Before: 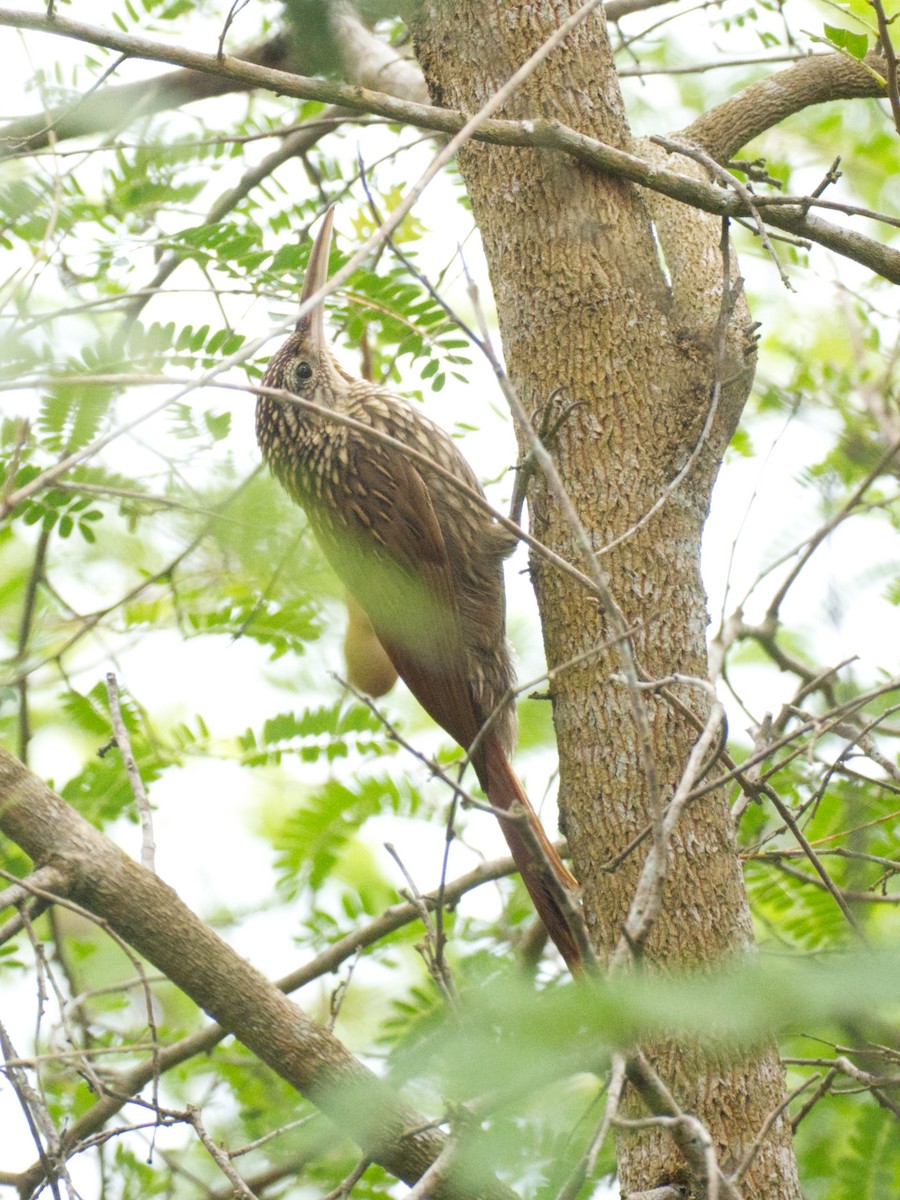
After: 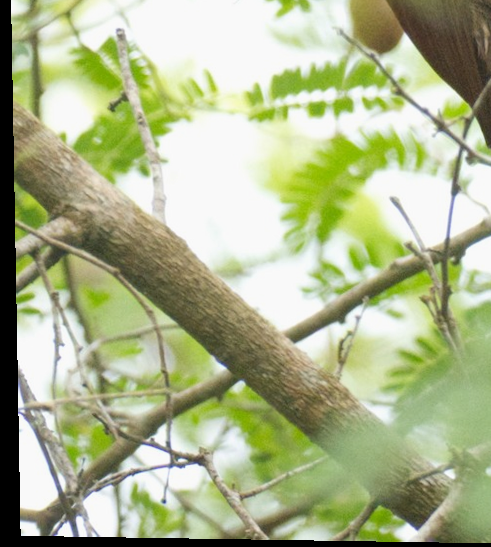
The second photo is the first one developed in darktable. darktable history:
rotate and perspective: lens shift (vertical) 0.048, lens shift (horizontal) -0.024, automatic cropping off
white balance: emerald 1
exposure: exposure -0.072 EV, compensate highlight preservation false
color balance: contrast fulcrum 17.78%
crop and rotate: top 54.778%, right 46.61%, bottom 0.159%
